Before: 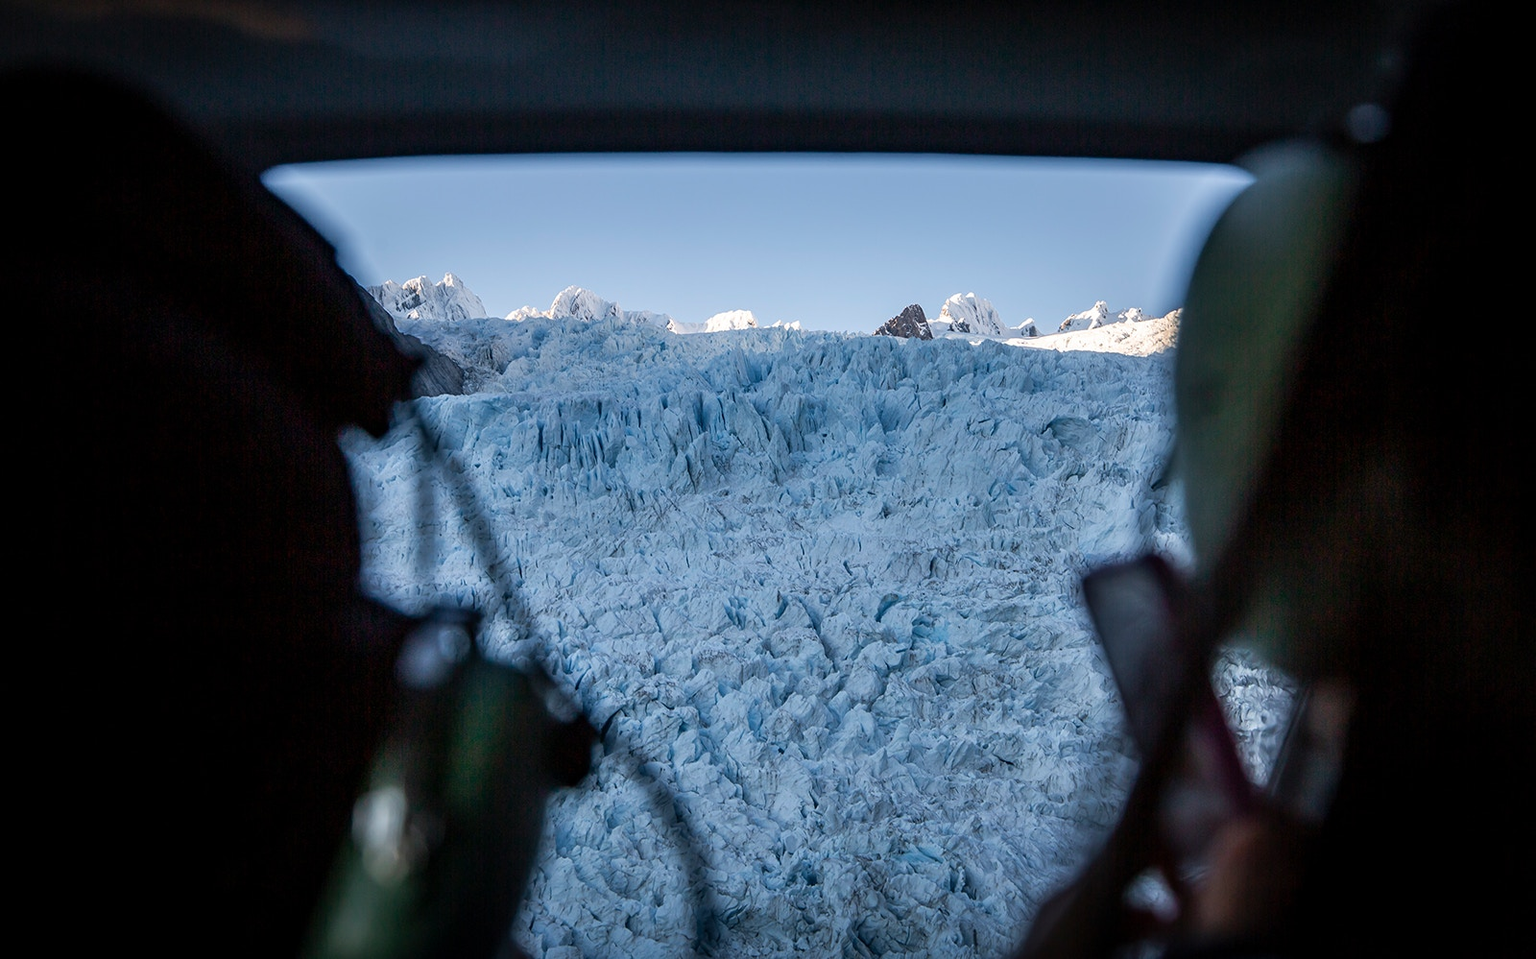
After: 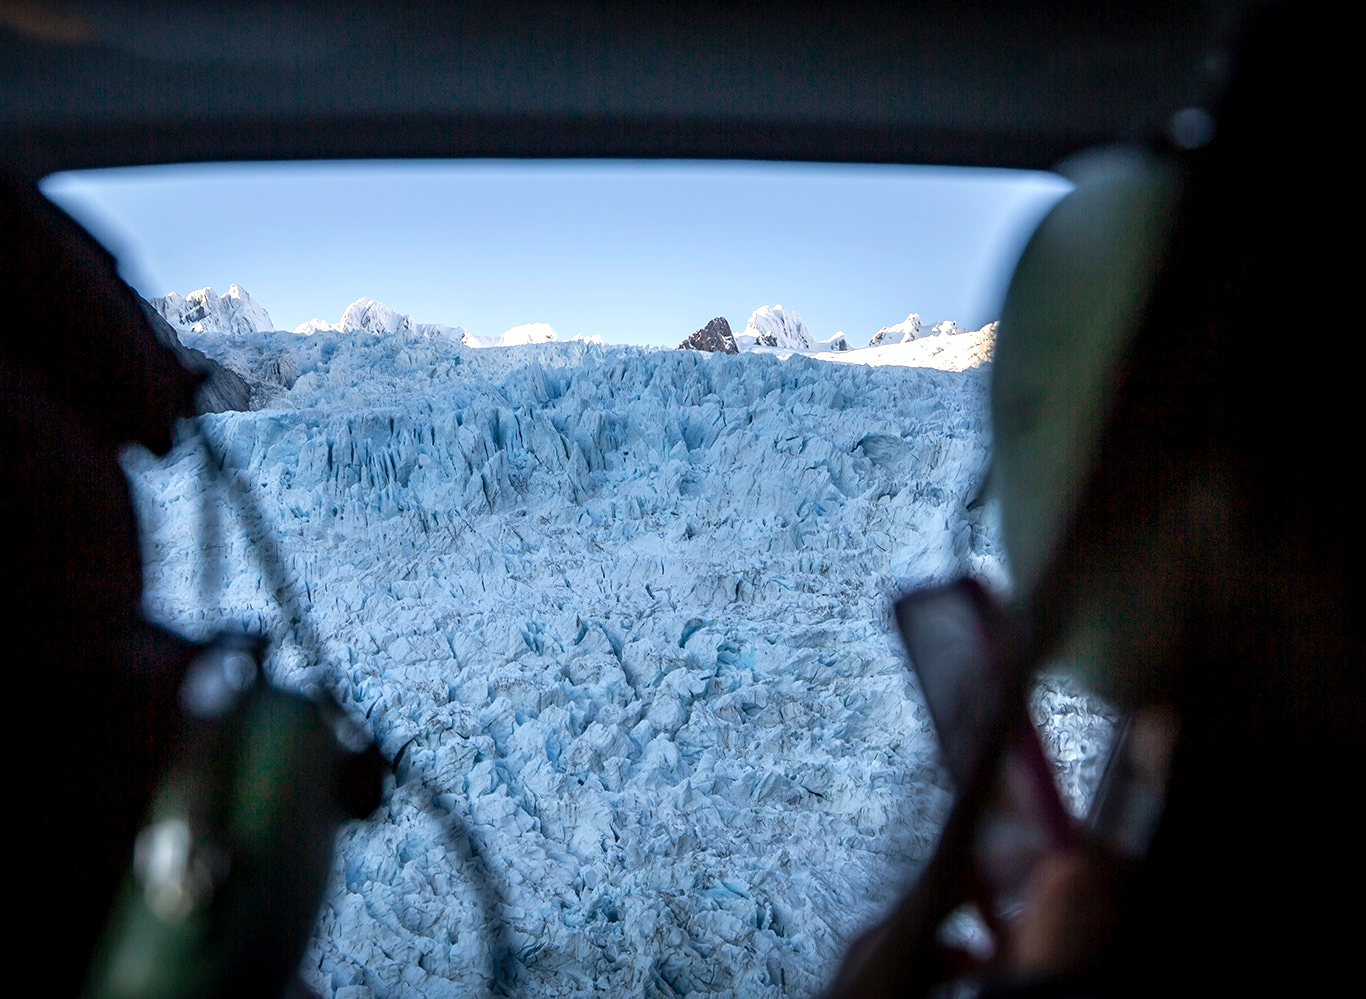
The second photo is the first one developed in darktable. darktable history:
exposure: black level correction 0.001, exposure 0.5 EV, compensate exposure bias true, compensate highlight preservation false
crop and rotate: left 14.584%
